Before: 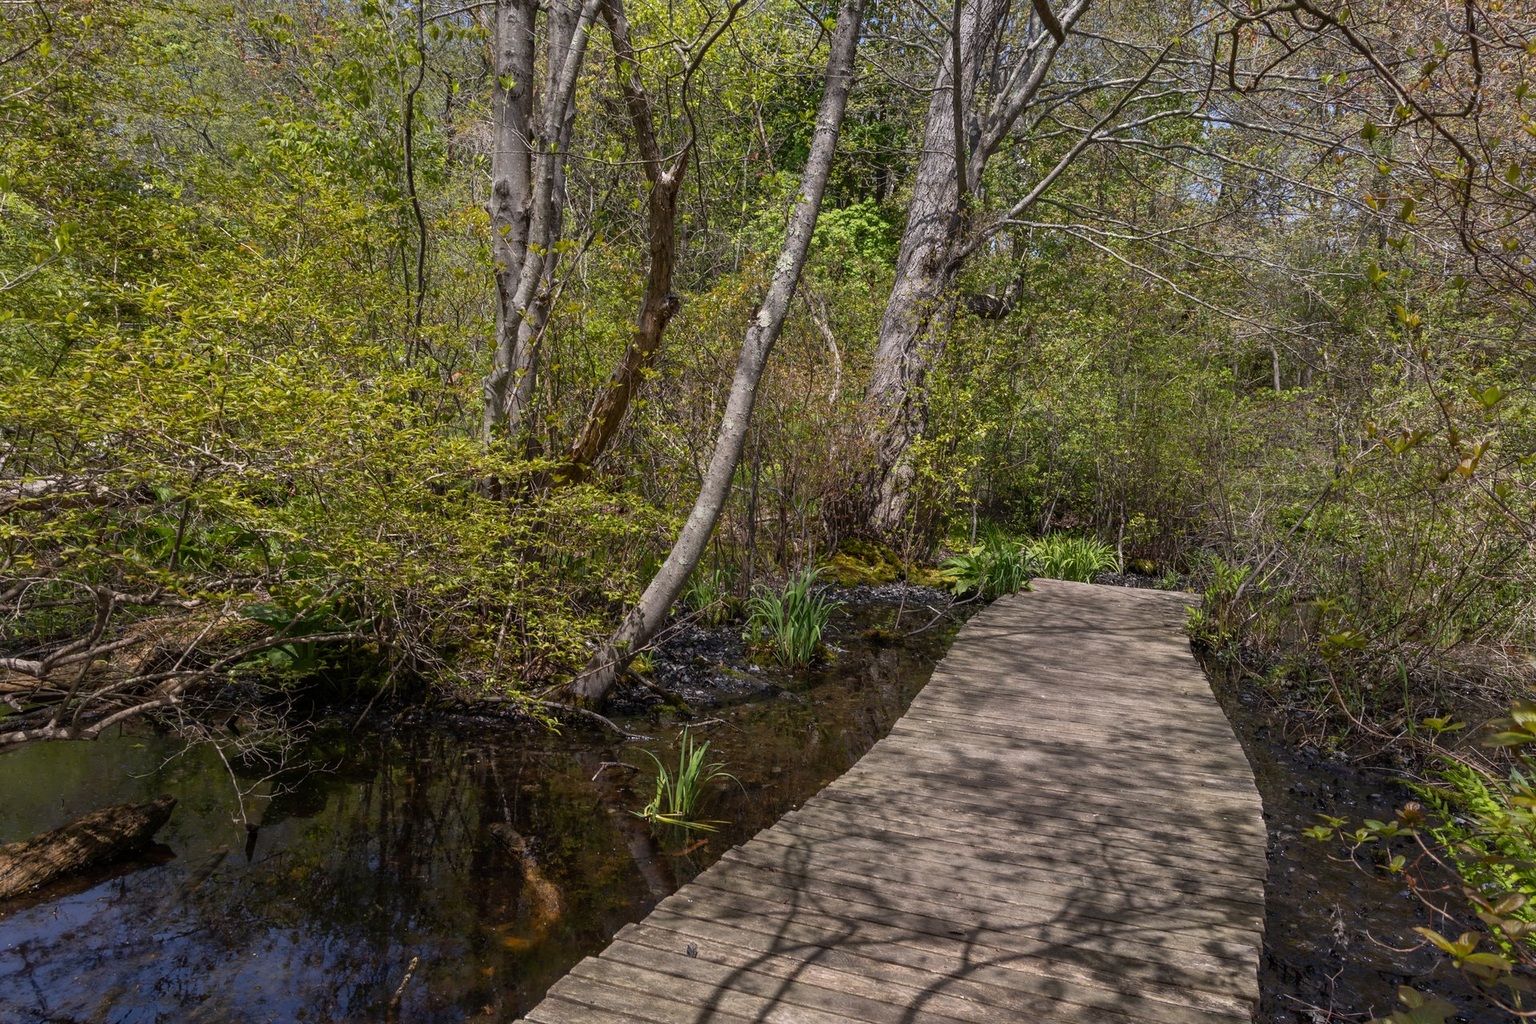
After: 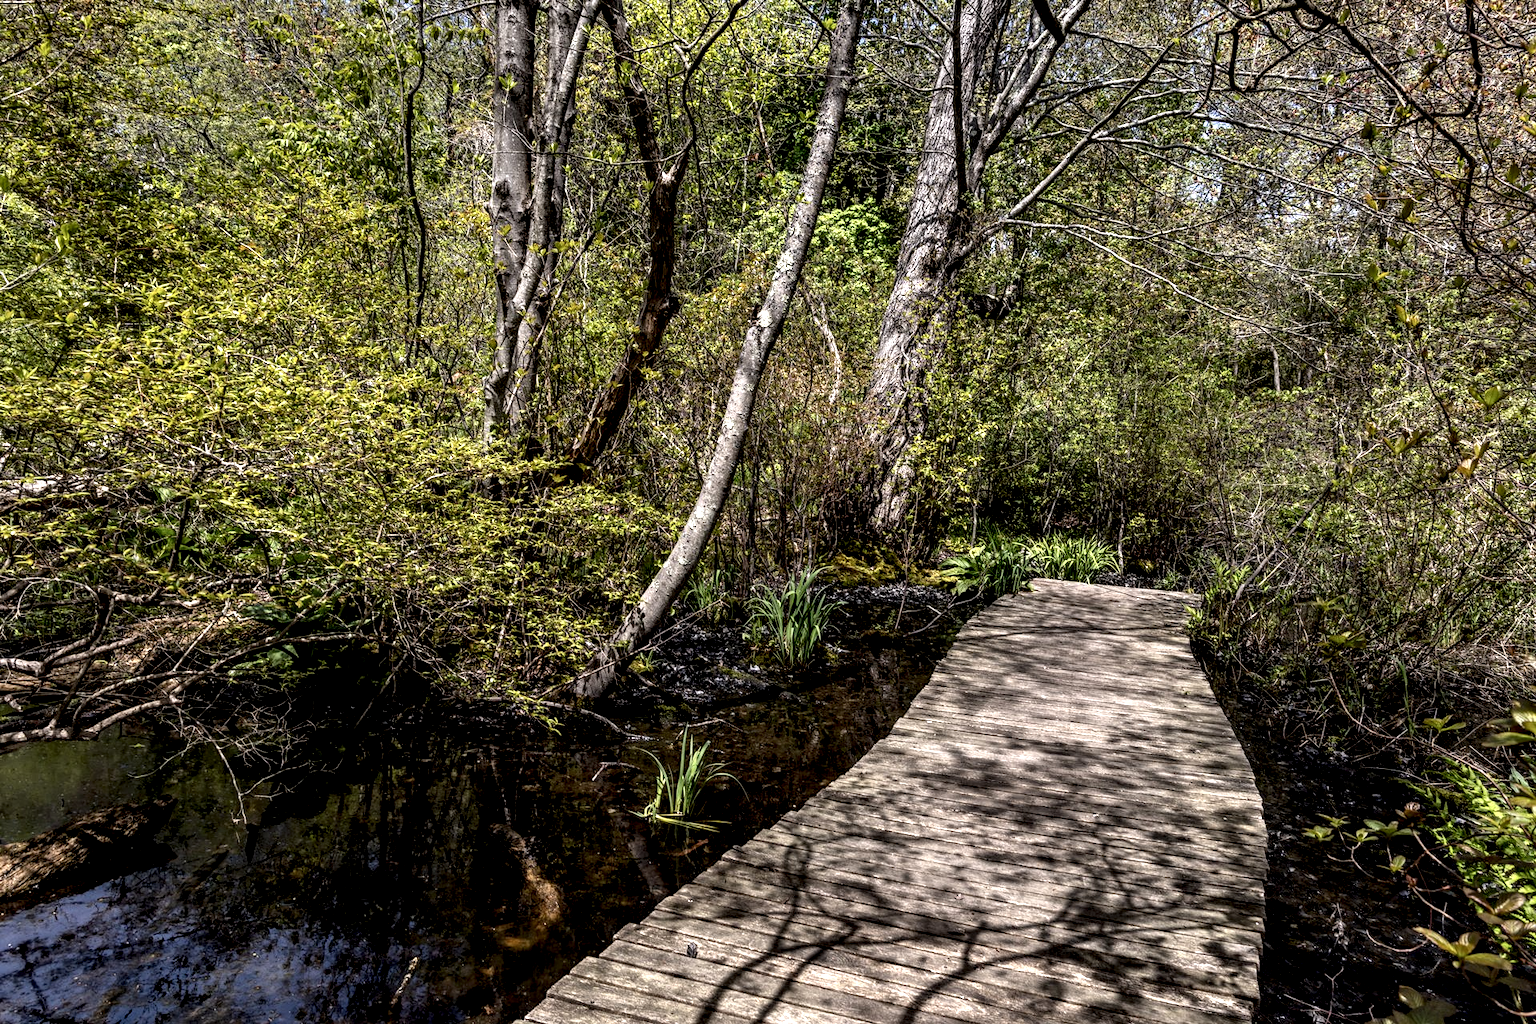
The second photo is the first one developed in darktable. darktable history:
local contrast: shadows 190%, detail 227%
